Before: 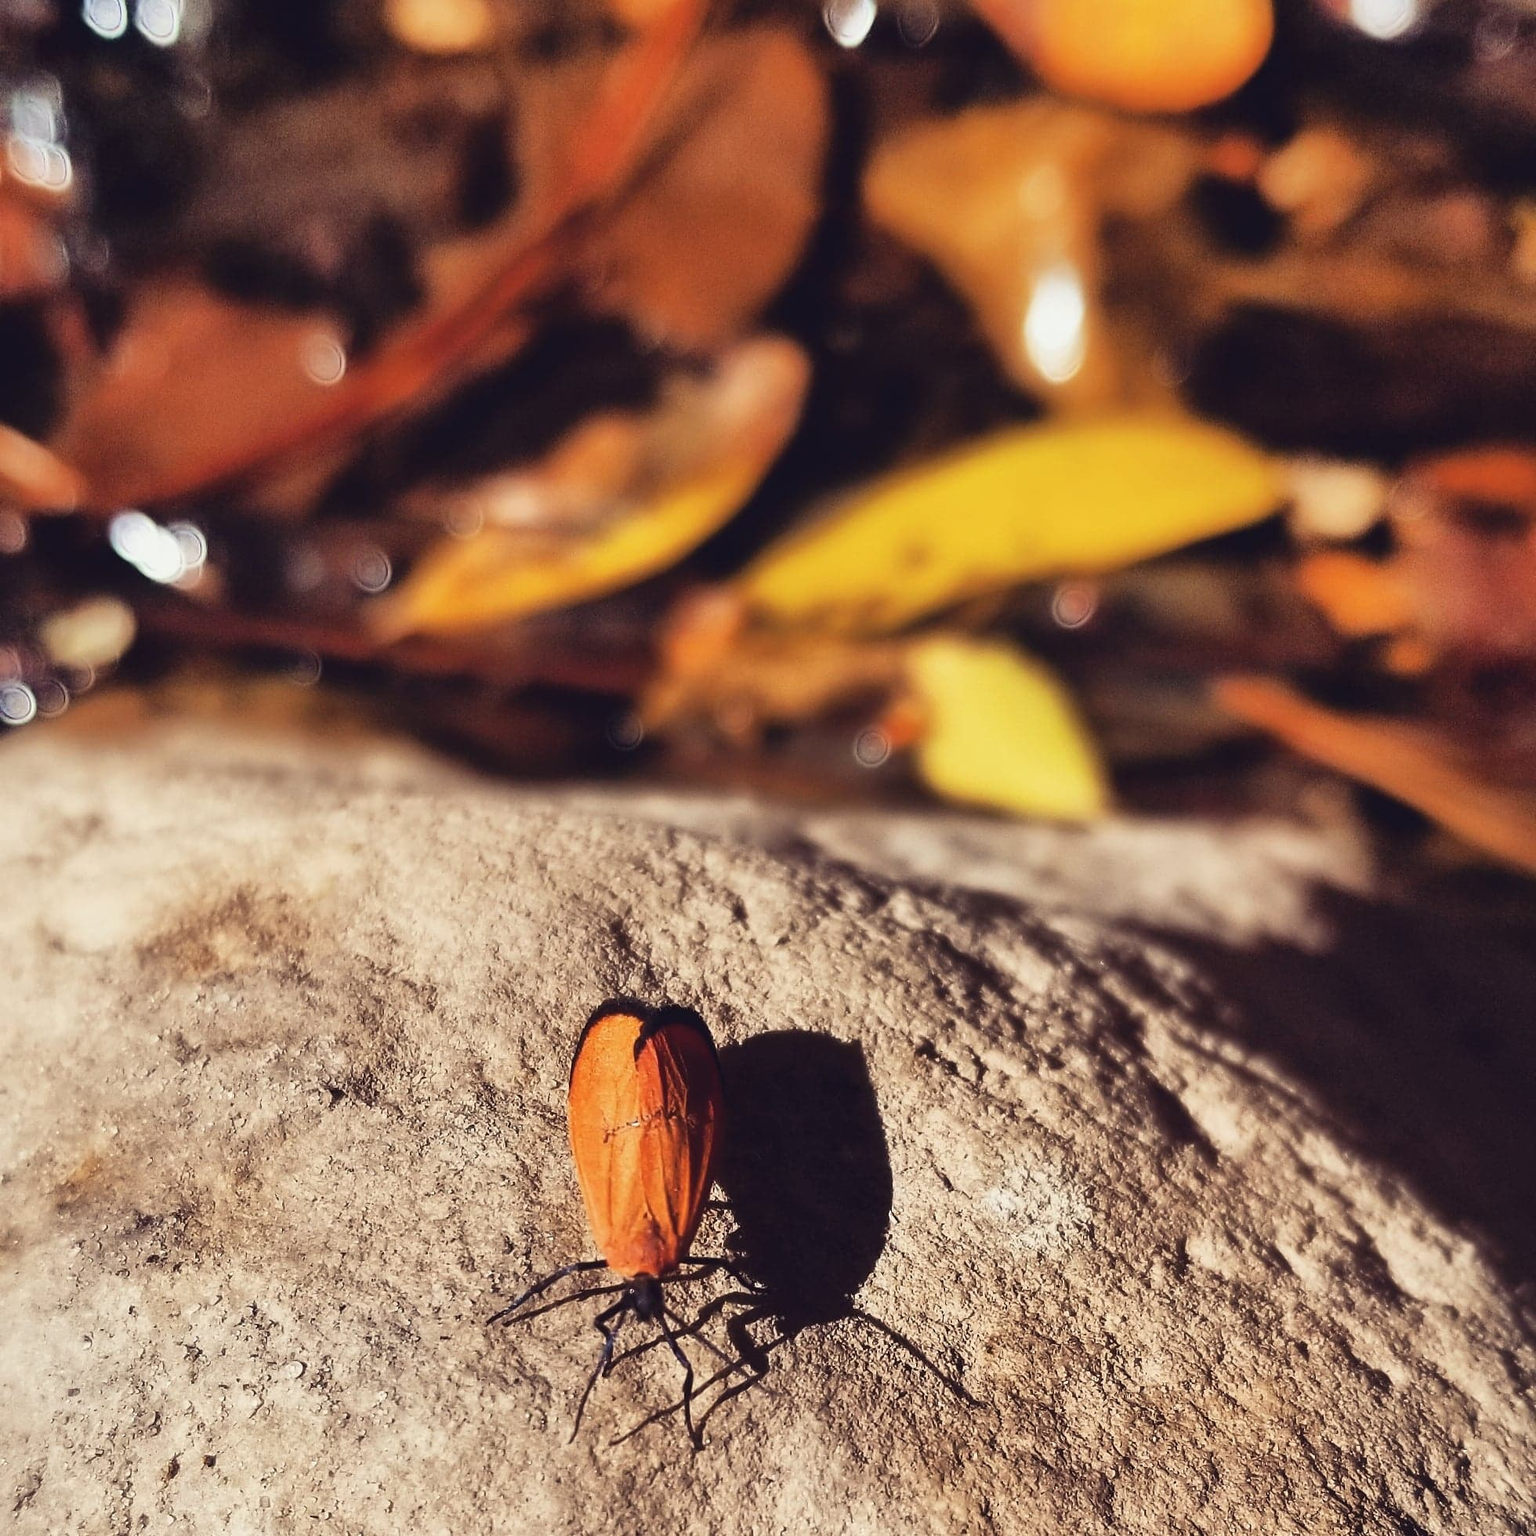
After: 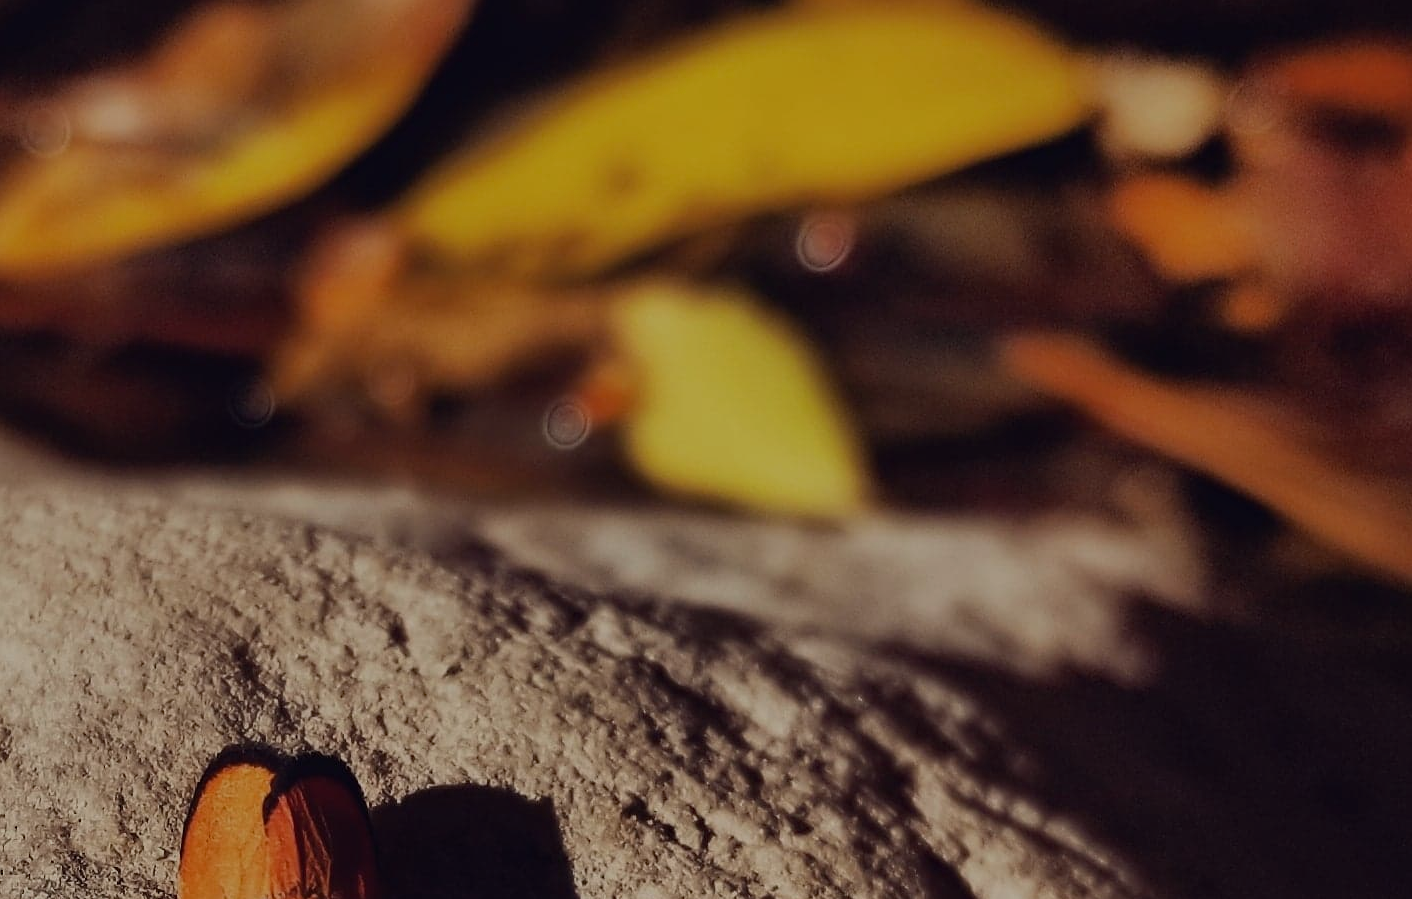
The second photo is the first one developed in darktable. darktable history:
crop and rotate: left 27.938%, top 27.046%, bottom 27.046%
exposure: exposure -1 EV, compensate highlight preservation false
haze removal: compatibility mode true, adaptive false
tone equalizer: on, module defaults
